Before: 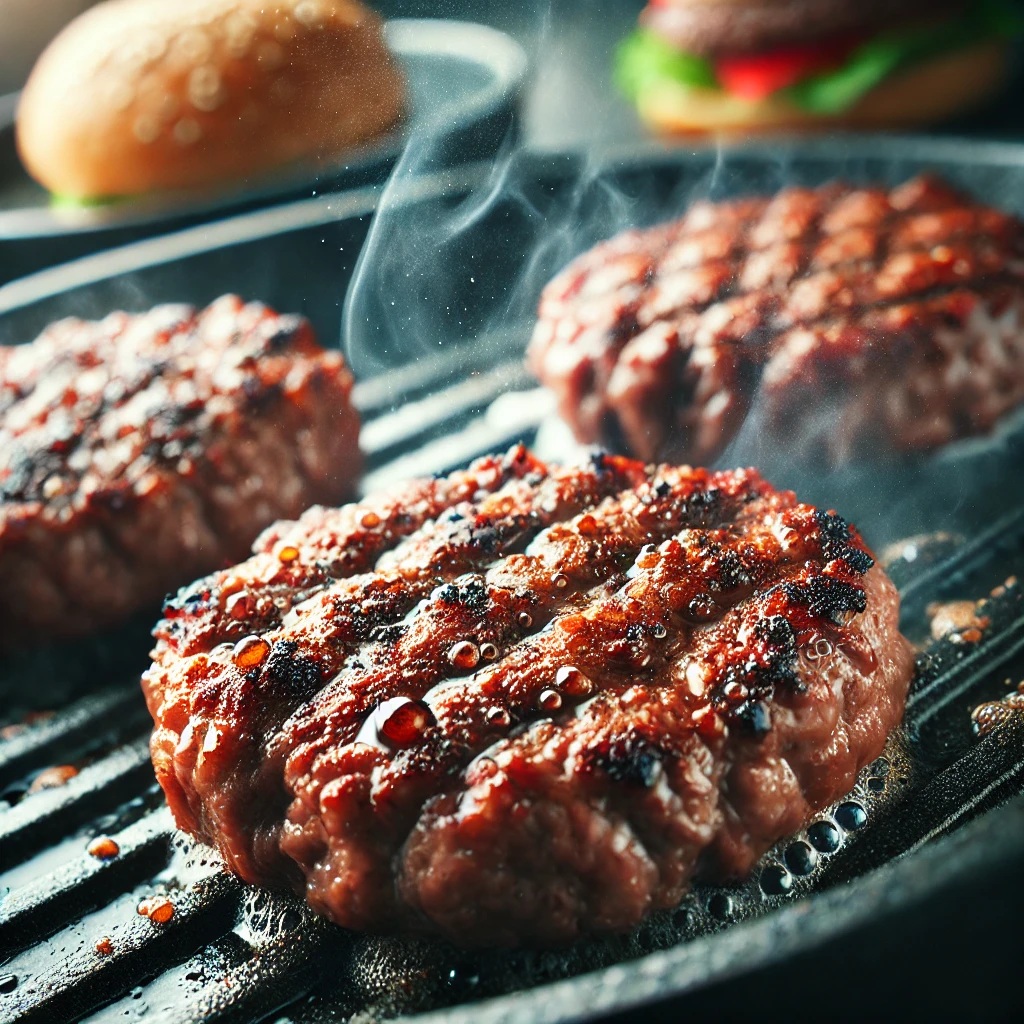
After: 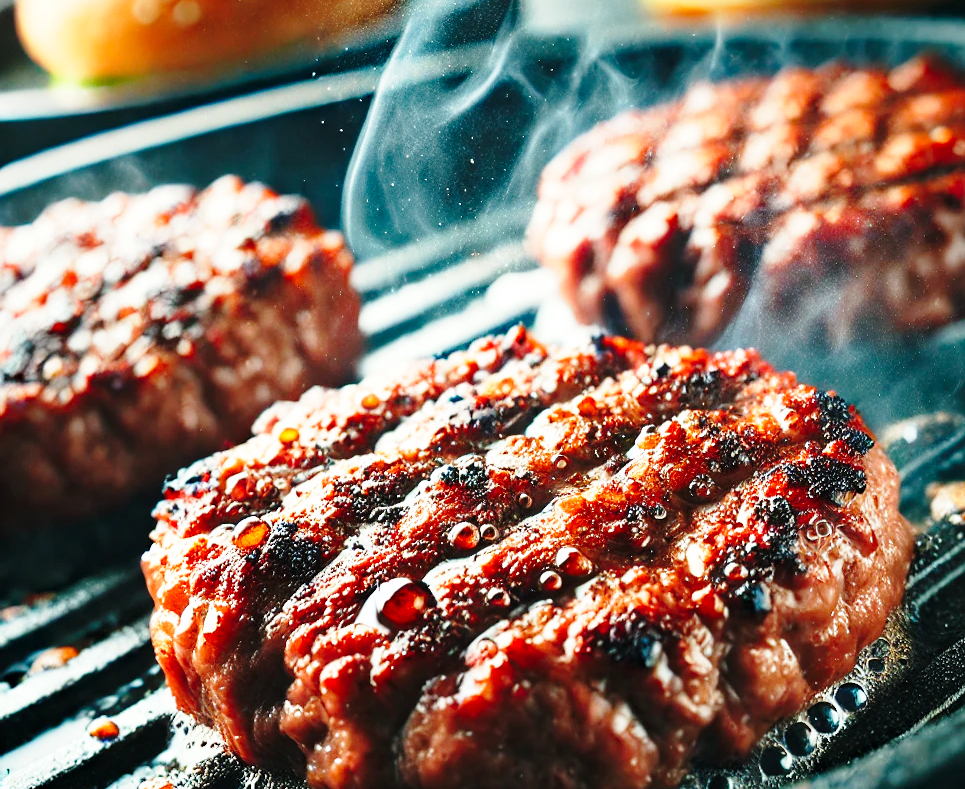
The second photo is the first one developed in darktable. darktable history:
haze removal: compatibility mode true, adaptive false
base curve: curves: ch0 [(0, 0) (0.028, 0.03) (0.121, 0.232) (0.46, 0.748) (0.859, 0.968) (1, 1)], preserve colors none
crop and rotate: angle 0.03°, top 11.643%, right 5.651%, bottom 11.189%
